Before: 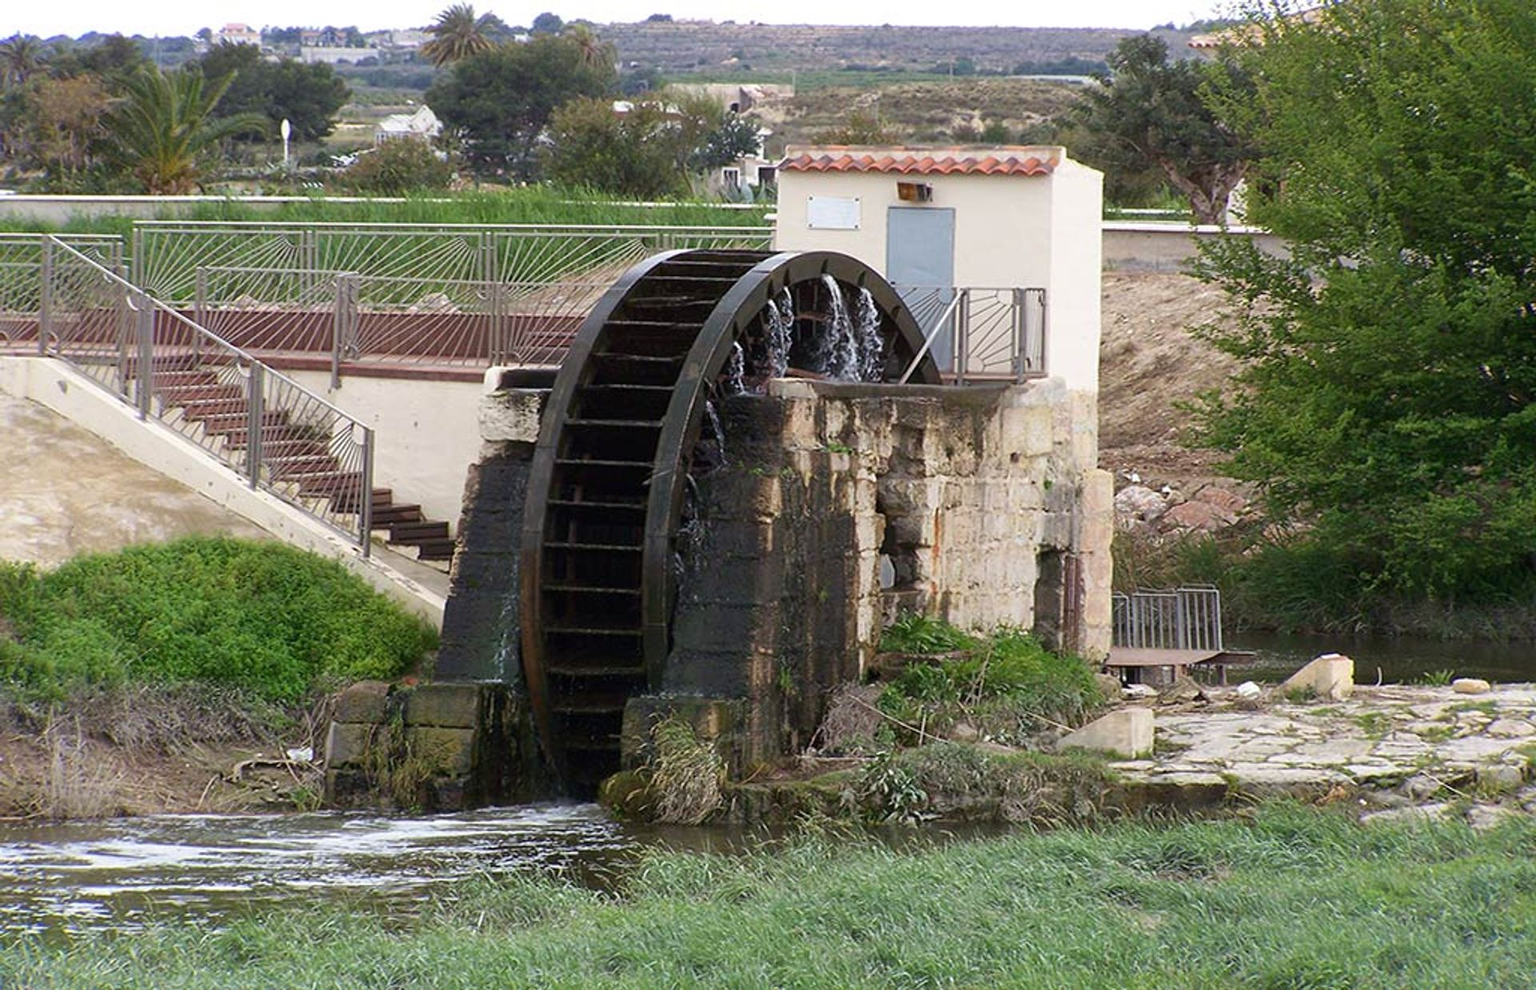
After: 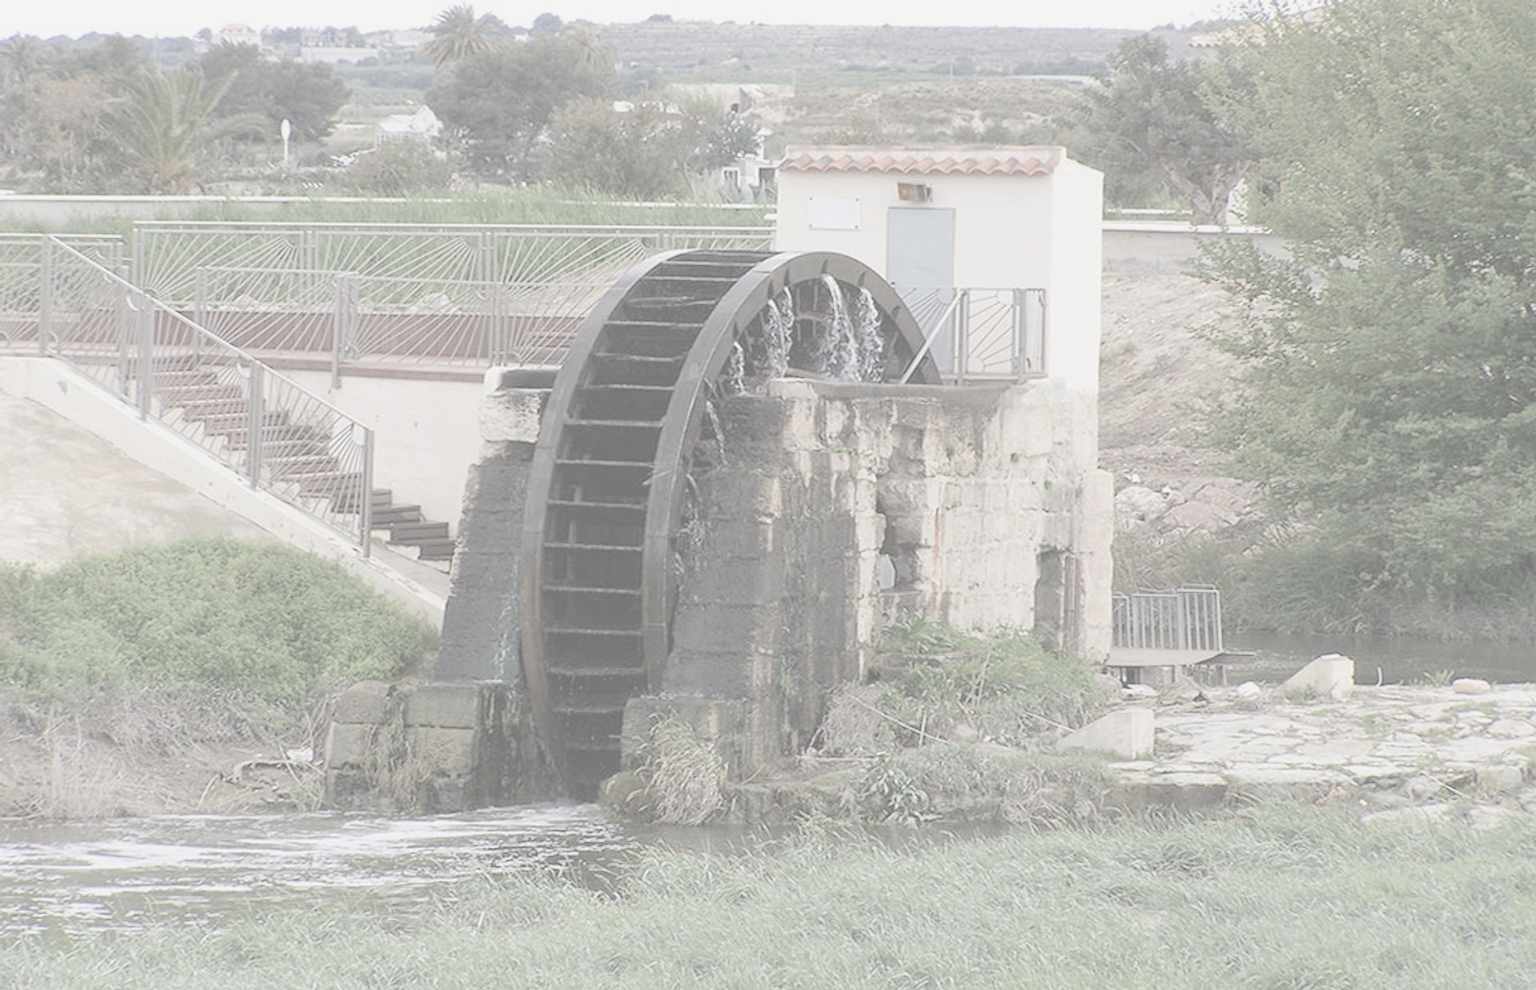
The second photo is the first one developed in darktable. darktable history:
contrast brightness saturation: contrast -0.332, brightness 0.74, saturation -0.78
exposure: exposure 0.403 EV, compensate highlight preservation false
